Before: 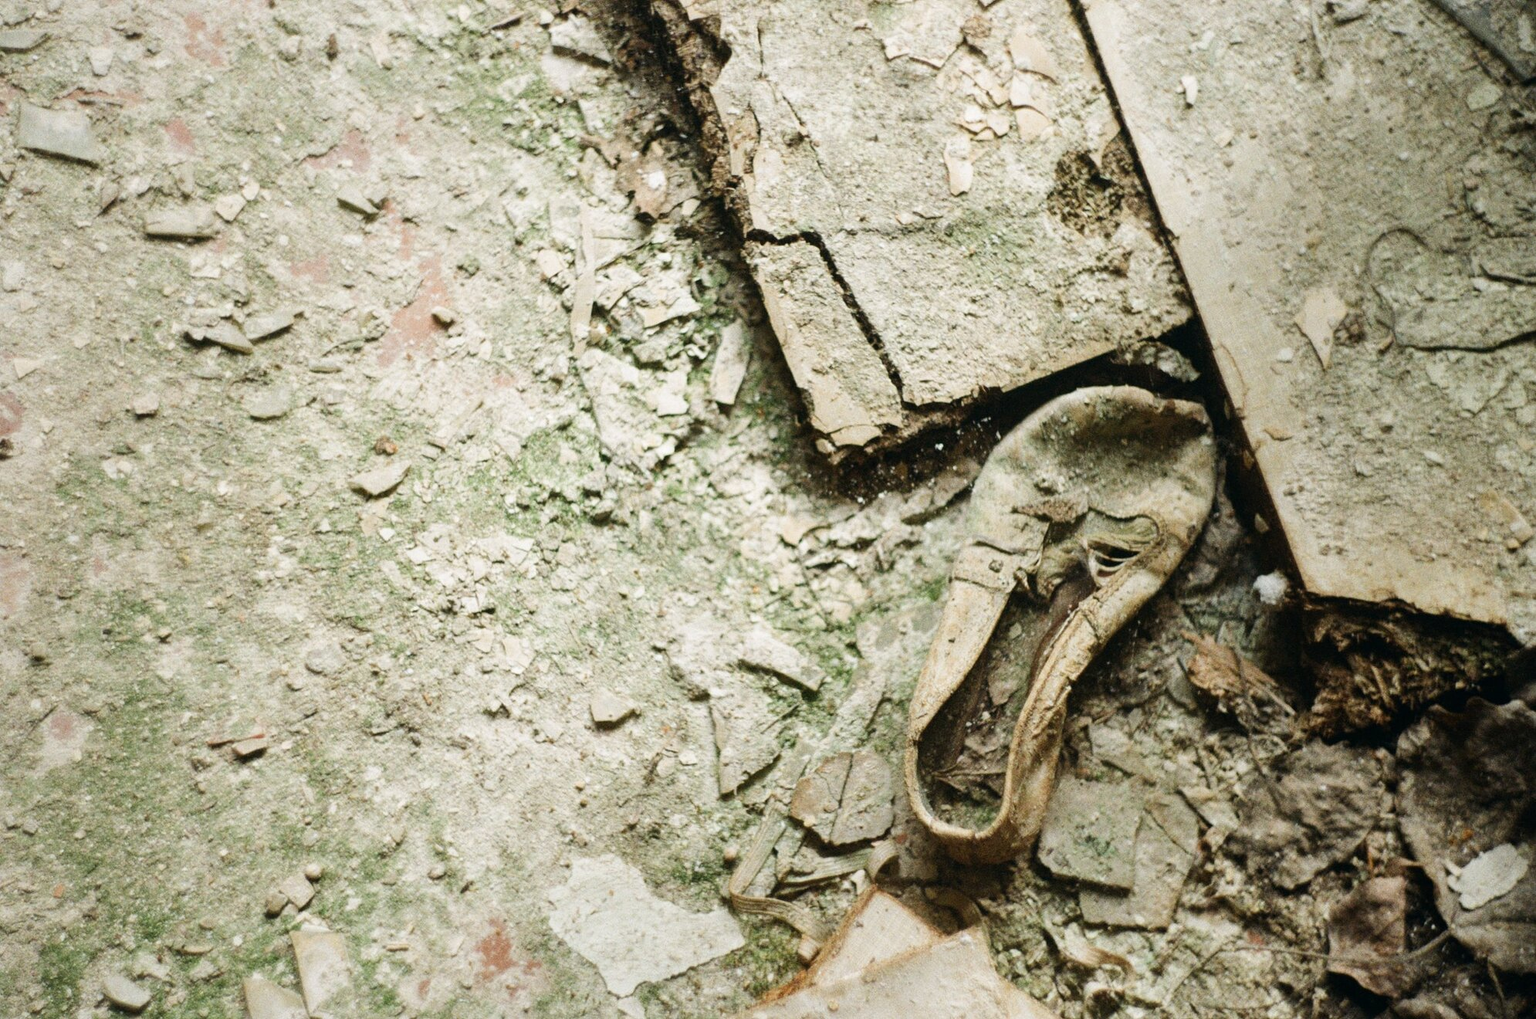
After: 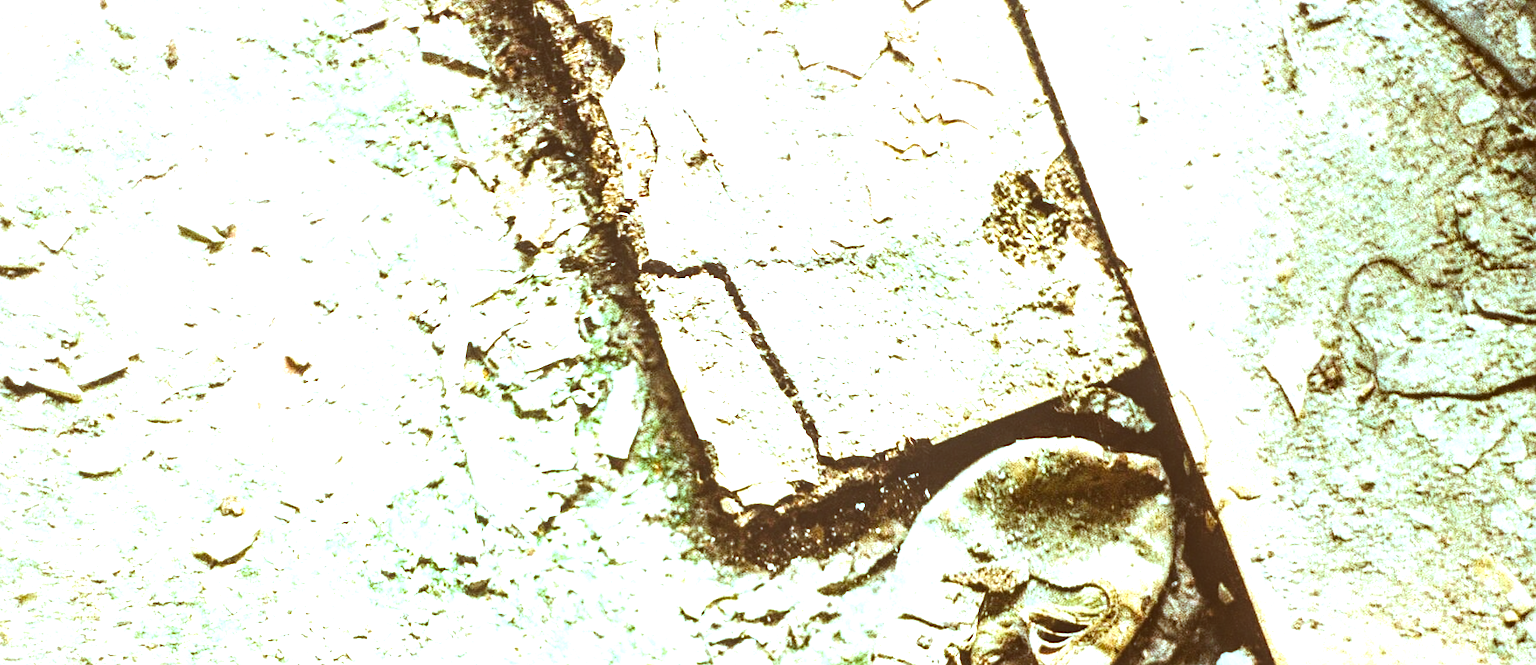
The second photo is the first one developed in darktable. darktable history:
tone equalizer: -8 EV -0.779 EV, -7 EV -0.725 EV, -6 EV -0.587 EV, -5 EV -0.385 EV, -3 EV 0.402 EV, -2 EV 0.6 EV, -1 EV 0.694 EV, +0 EV 0.761 EV, edges refinement/feathering 500, mask exposure compensation -1.57 EV, preserve details no
color correction: highlights a* -13.82, highlights b* -16.26, shadows a* 10.15, shadows b* 29.41
crop and rotate: left 11.77%, bottom 42.396%
exposure: black level correction 0, exposure 1.001 EV, compensate highlight preservation false
local contrast: on, module defaults
sharpen: amount 0.211
color balance rgb: power › luminance -7.544%, power › chroma 1.365%, power › hue 330.5°, highlights gain › chroma 0.143%, highlights gain › hue 330.97°, global offset › luminance 1.525%, linear chroma grading › global chroma 15.18%, perceptual saturation grading › global saturation 25.87%
